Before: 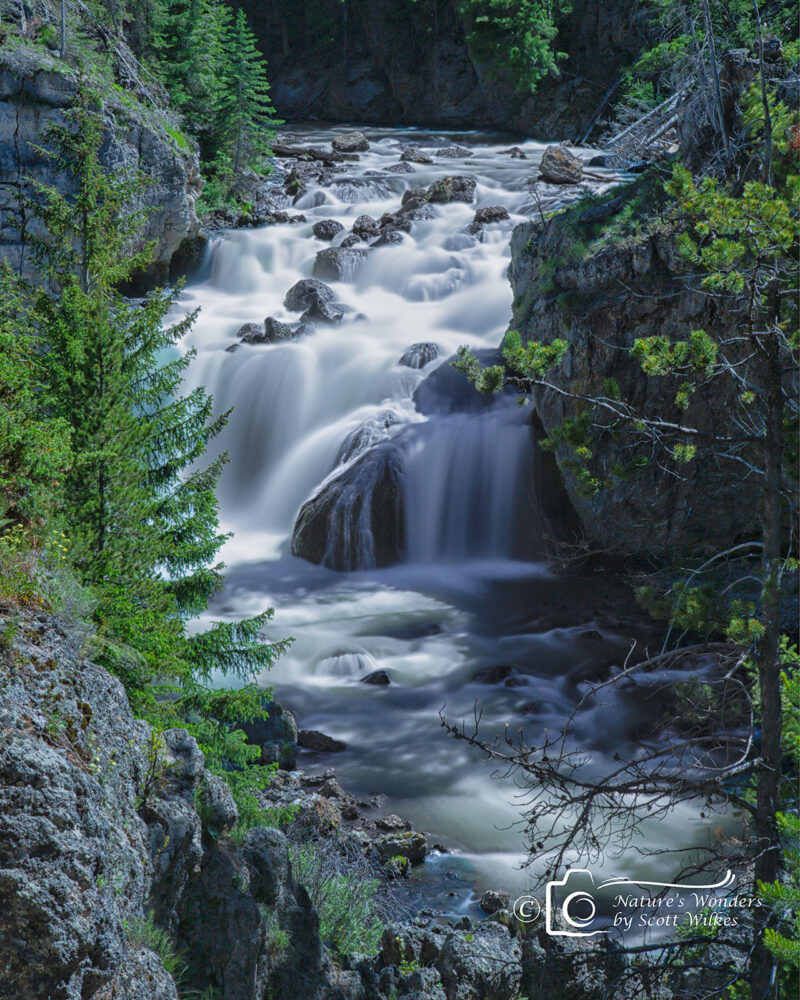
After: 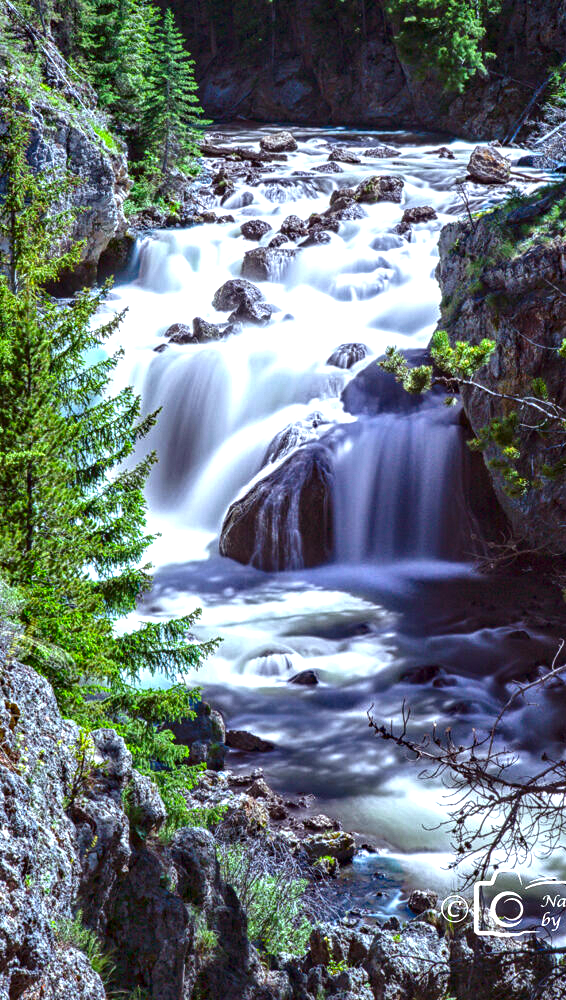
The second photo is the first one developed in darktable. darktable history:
crop and rotate: left 9.061%, right 20.142%
tone equalizer: on, module defaults
rgb levels: mode RGB, independent channels, levels [[0, 0.474, 1], [0, 0.5, 1], [0, 0.5, 1]]
contrast brightness saturation: contrast 0.1, brightness -0.26, saturation 0.14
base curve: preserve colors none
haze removal: compatibility mode true, adaptive false
exposure: black level correction 0.001, exposure 1.398 EV, compensate exposure bias true, compensate highlight preservation false
local contrast: on, module defaults
